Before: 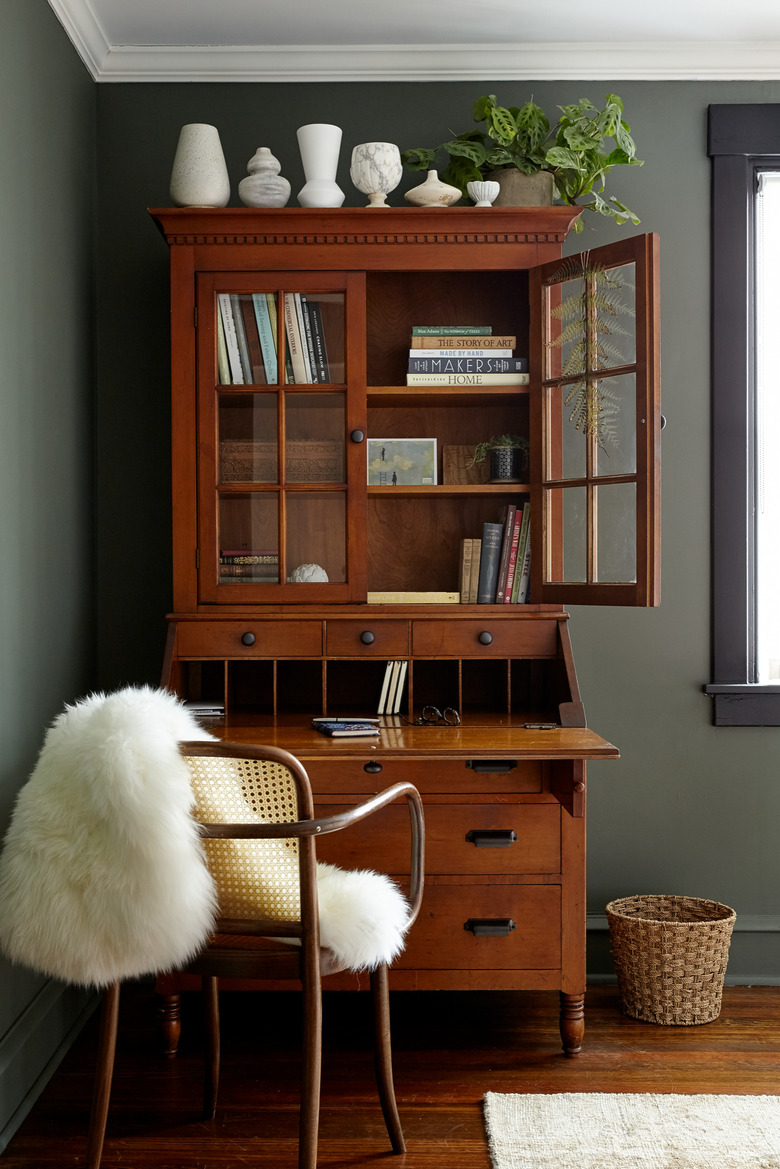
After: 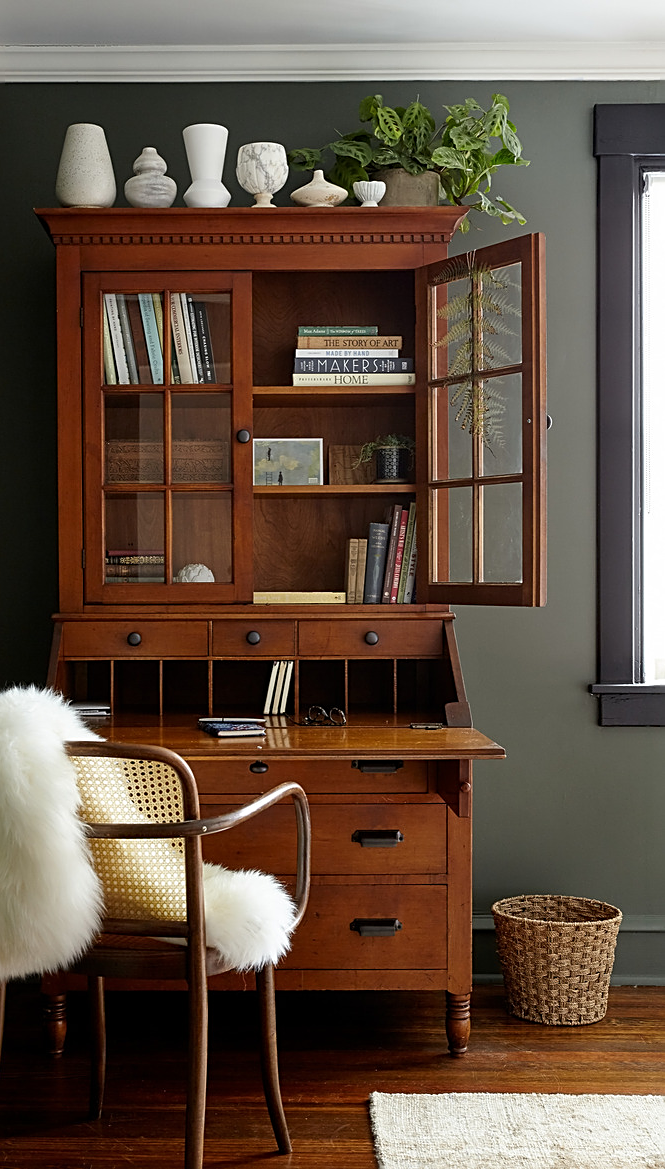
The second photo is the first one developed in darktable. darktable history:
sharpen: on, module defaults
crop and rotate: left 14.698%
